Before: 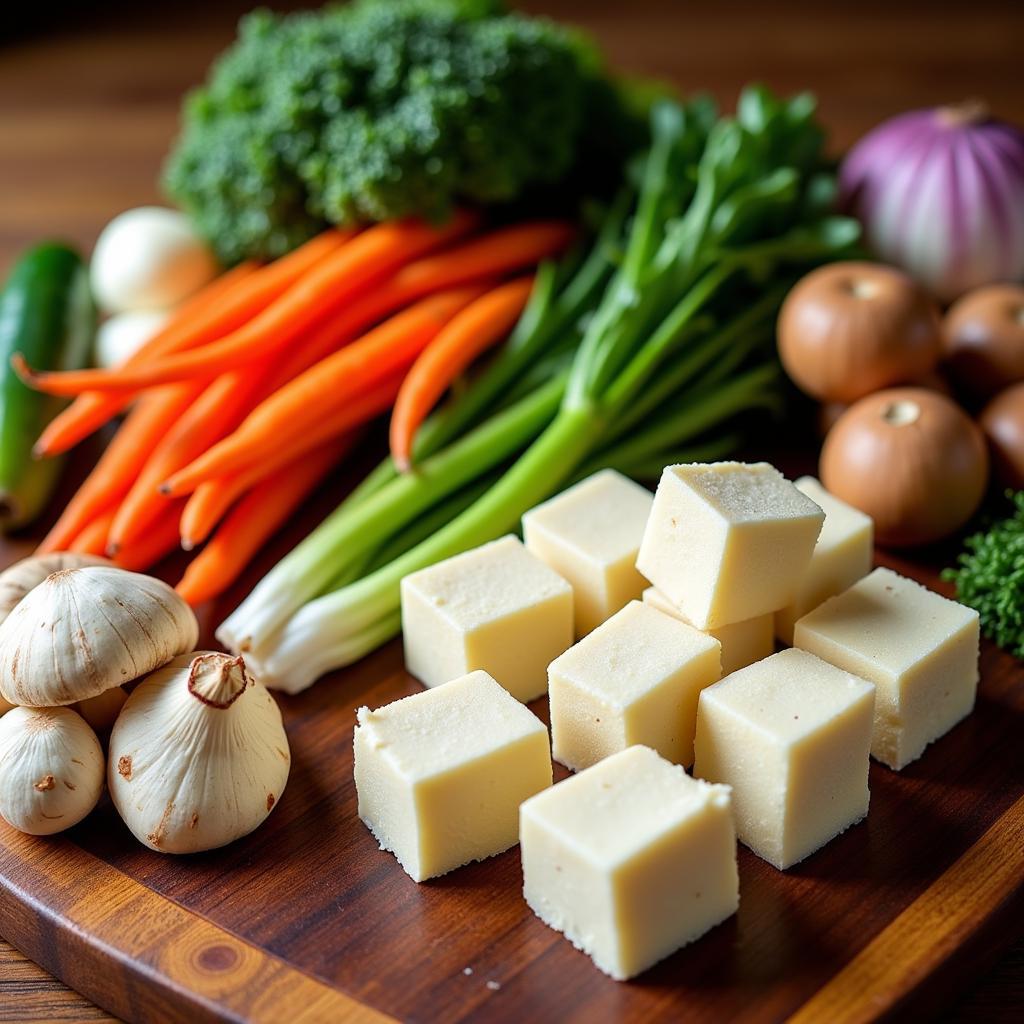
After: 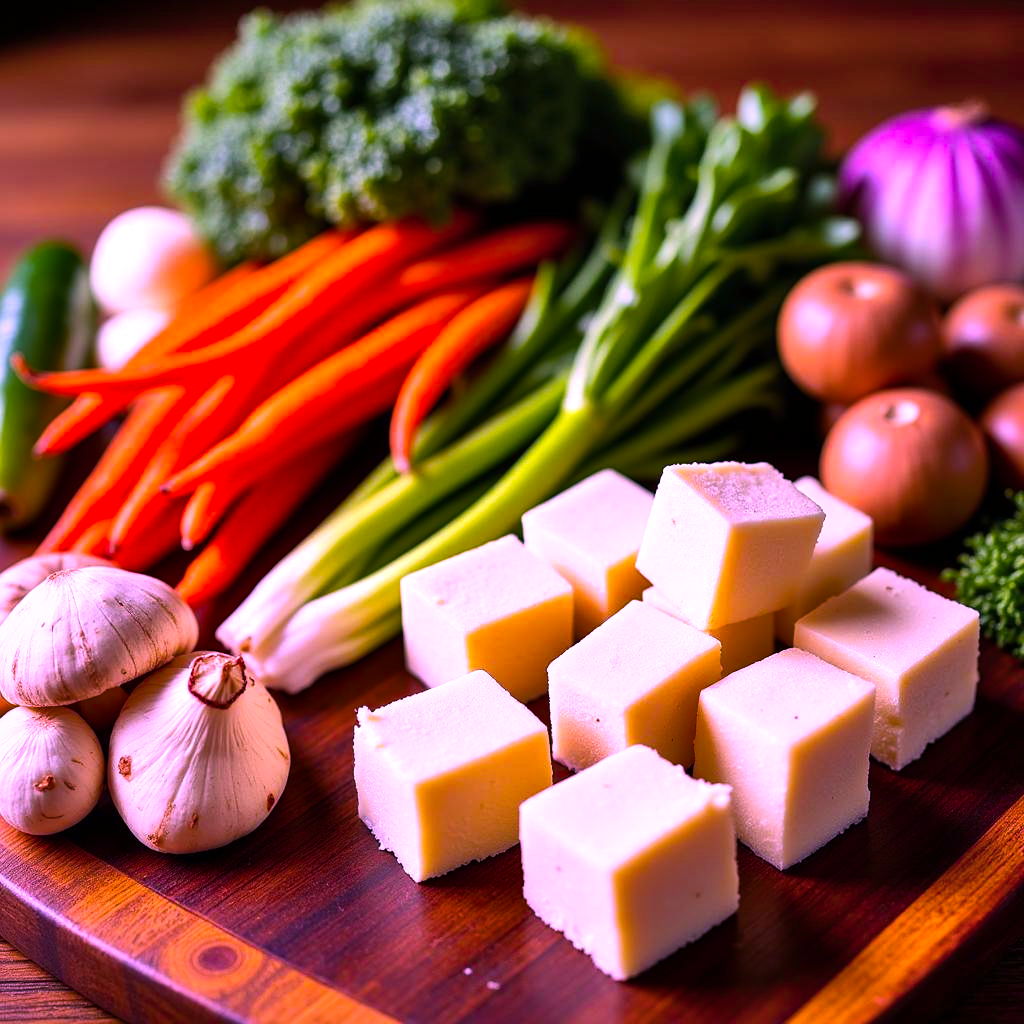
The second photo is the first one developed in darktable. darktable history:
shadows and highlights: shadows 53.21, soften with gaussian
color calibration: output R [1.107, -0.012, -0.003, 0], output B [0, 0, 1.308, 0], gray › normalize channels true, illuminant as shot in camera, x 0.358, y 0.373, temperature 4628.91 K, gamut compression 0.028
tone equalizer: on, module defaults
color balance rgb: highlights gain › chroma 0.979%, highlights gain › hue 24.7°, linear chroma grading › global chroma 9.924%, perceptual saturation grading › global saturation 19.584%, perceptual brilliance grading › global brilliance 14.833%, perceptual brilliance grading › shadows -35.04%, global vibrance 39.663%
